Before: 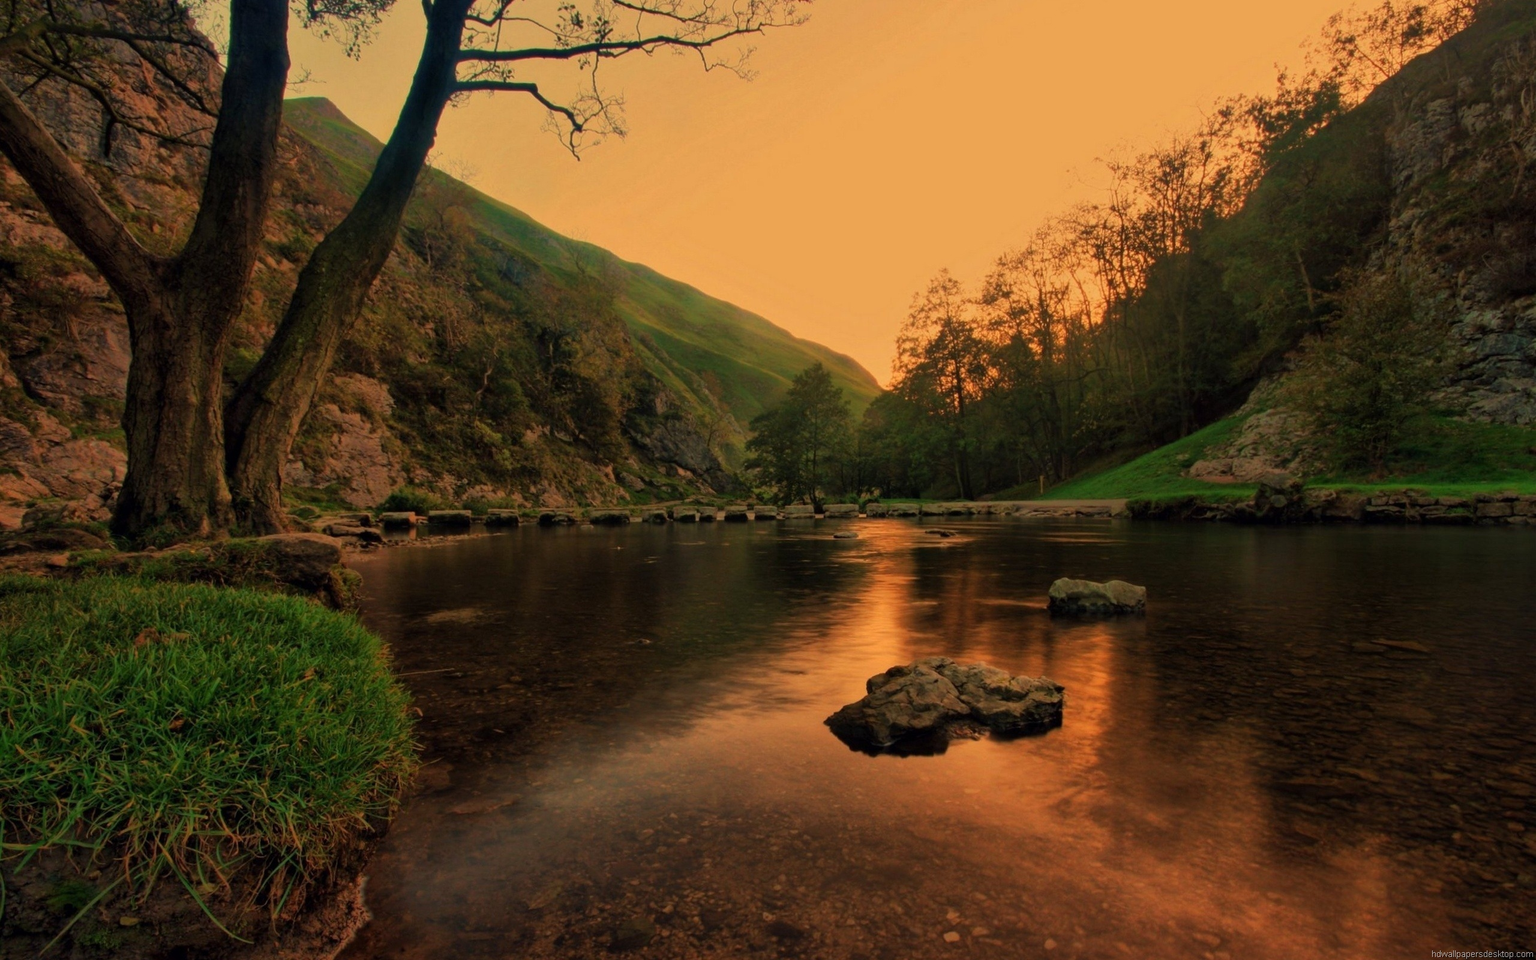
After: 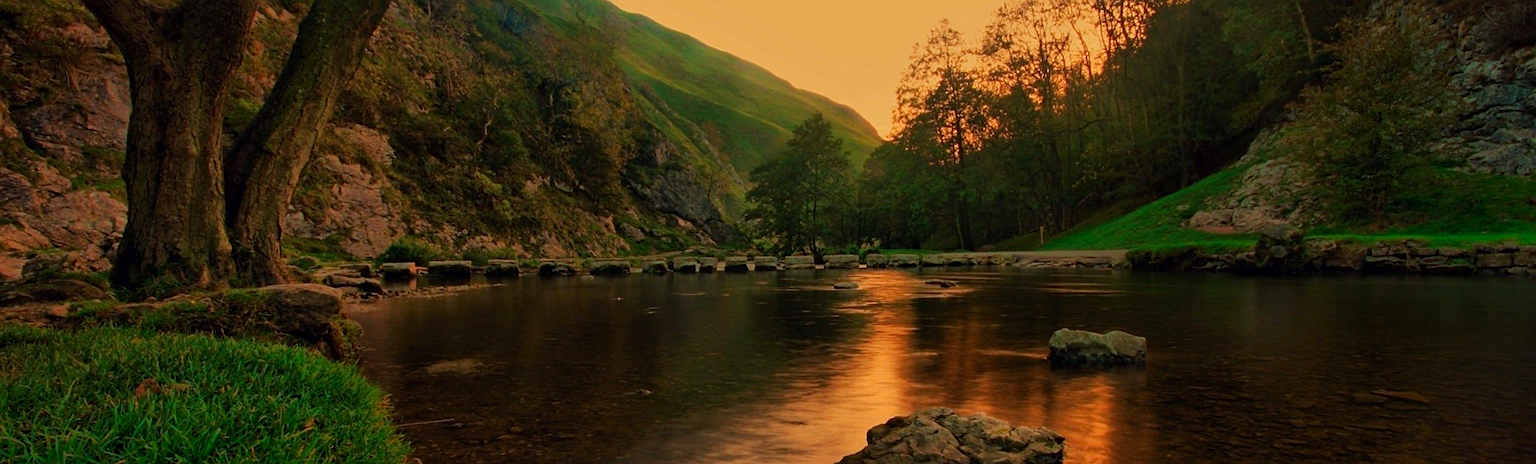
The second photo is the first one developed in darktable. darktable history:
crop and rotate: top 26.056%, bottom 25.543%
rotate and perspective: automatic cropping off
sharpen: on, module defaults
contrast brightness saturation: contrast 0.09, saturation 0.28
white balance: red 0.983, blue 1.036
color correction: highlights a* -11.71, highlights b* -15.58
exposure: exposure -0.021 EV, compensate highlight preservation false
